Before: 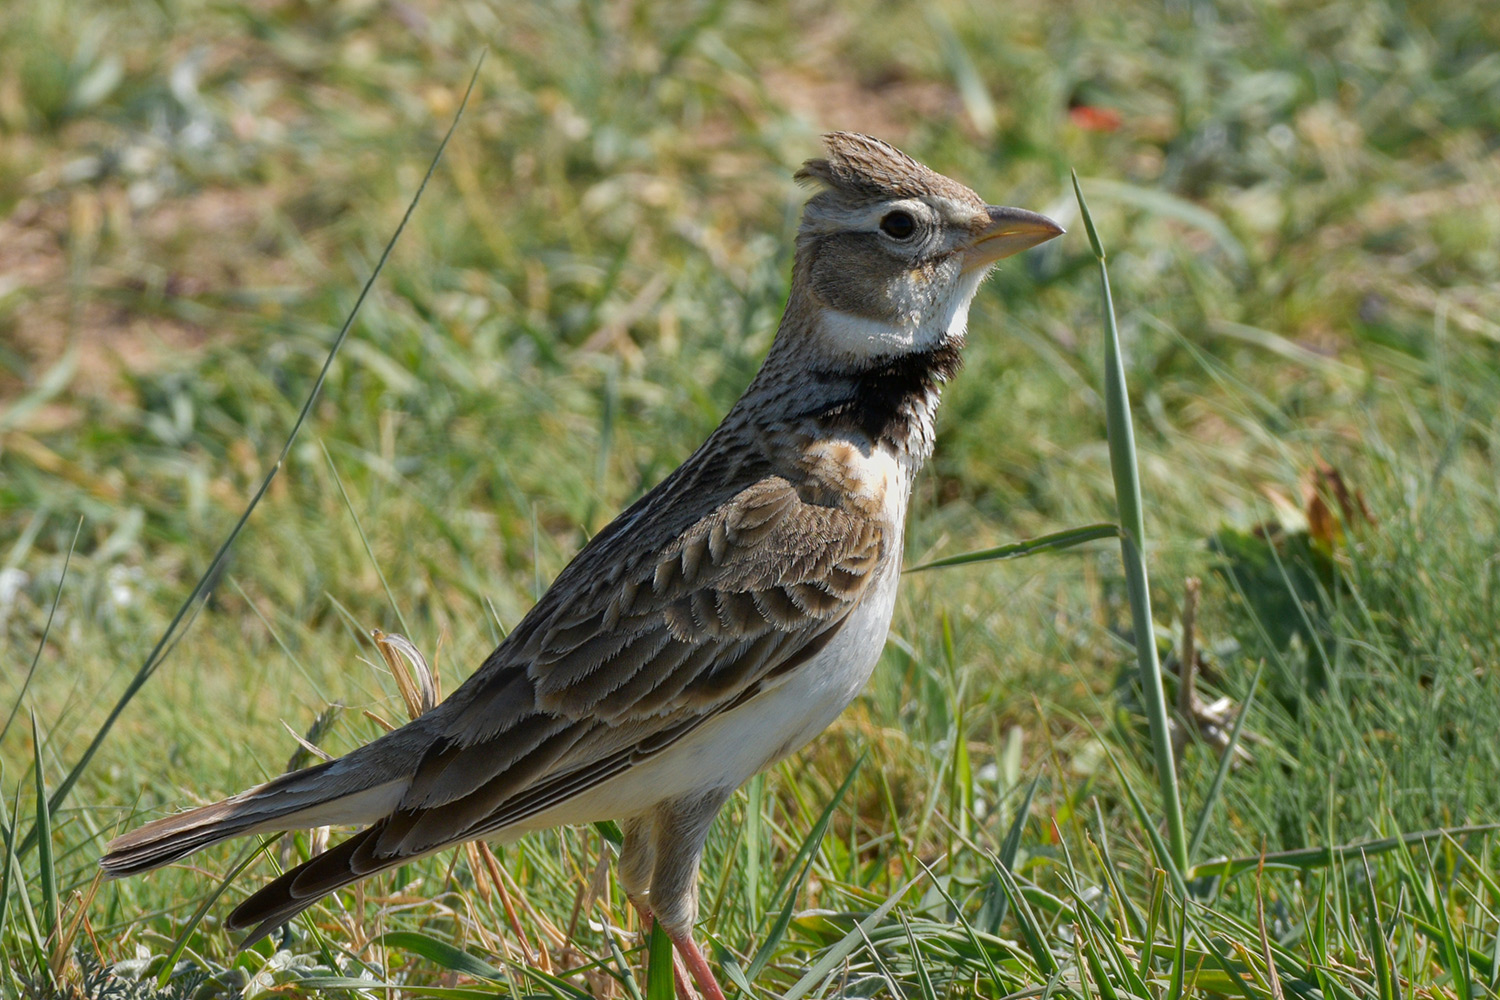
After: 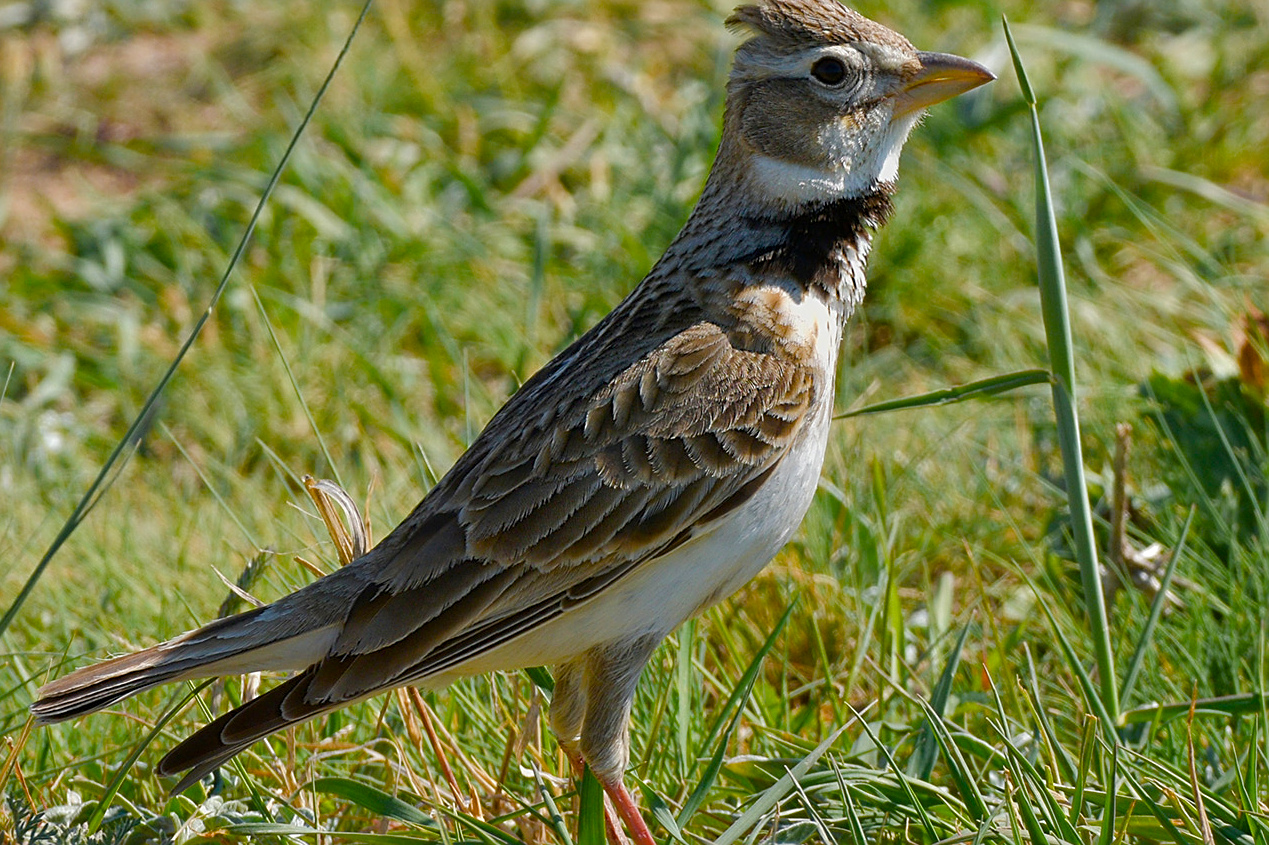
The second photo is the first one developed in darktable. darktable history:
crop and rotate: left 4.623%, top 15.409%, right 10.713%
sharpen: on, module defaults
color balance rgb: perceptual saturation grading › global saturation 0.662%, perceptual saturation grading › highlights -17.388%, perceptual saturation grading › mid-tones 32.85%, perceptual saturation grading › shadows 50.418%, global vibrance 20%
